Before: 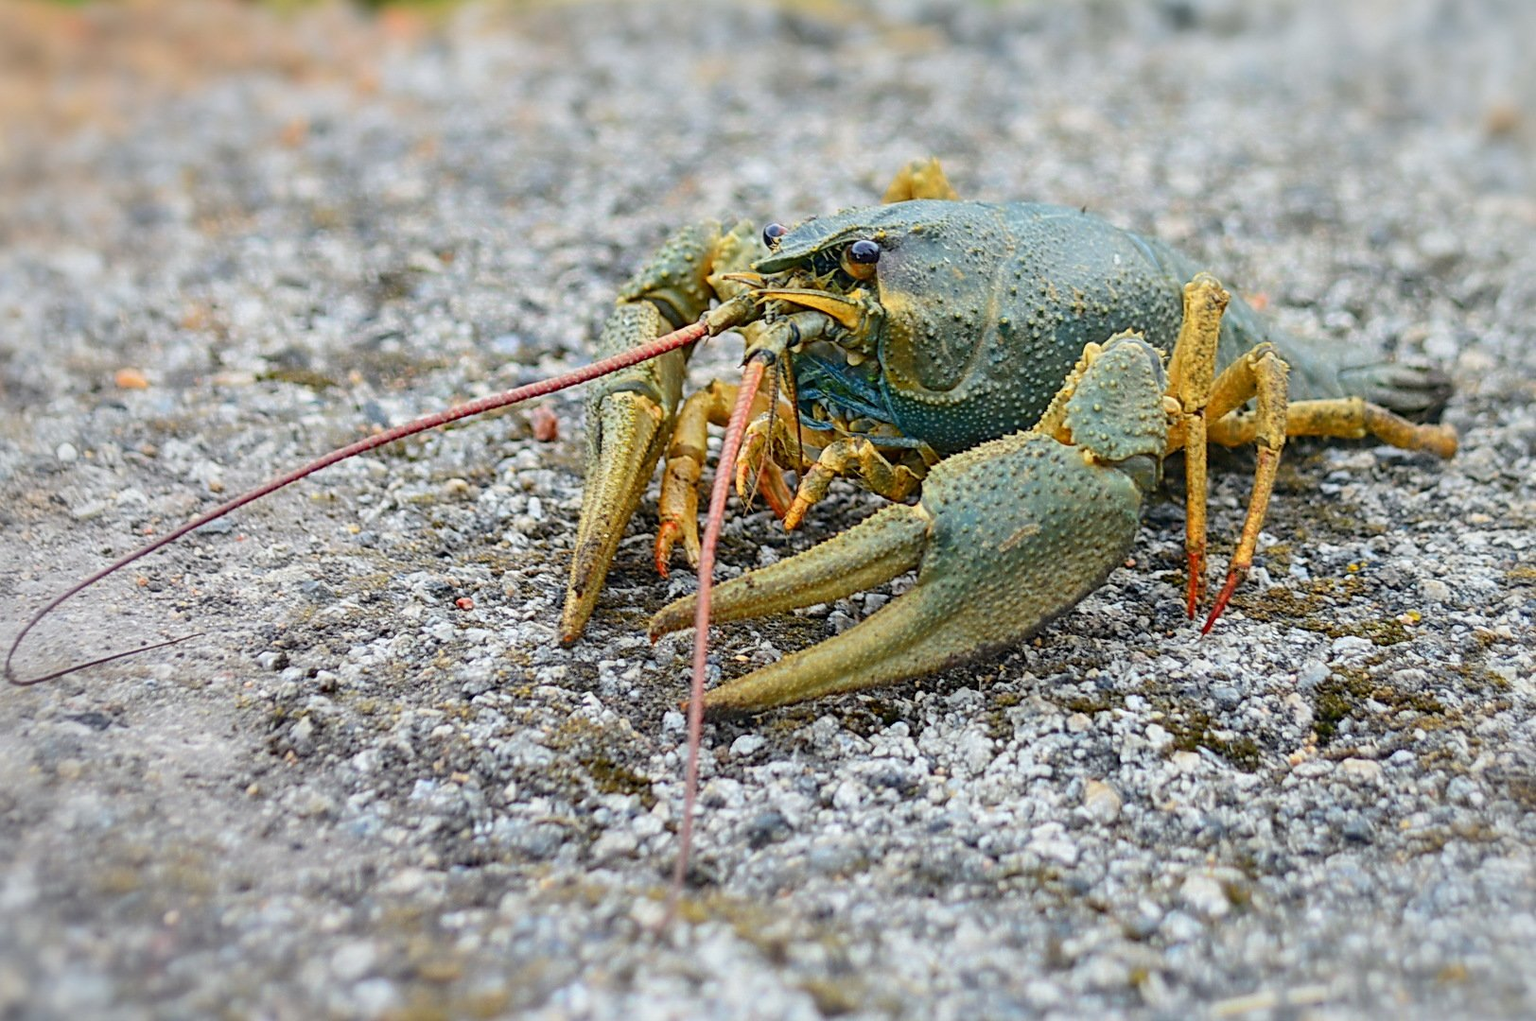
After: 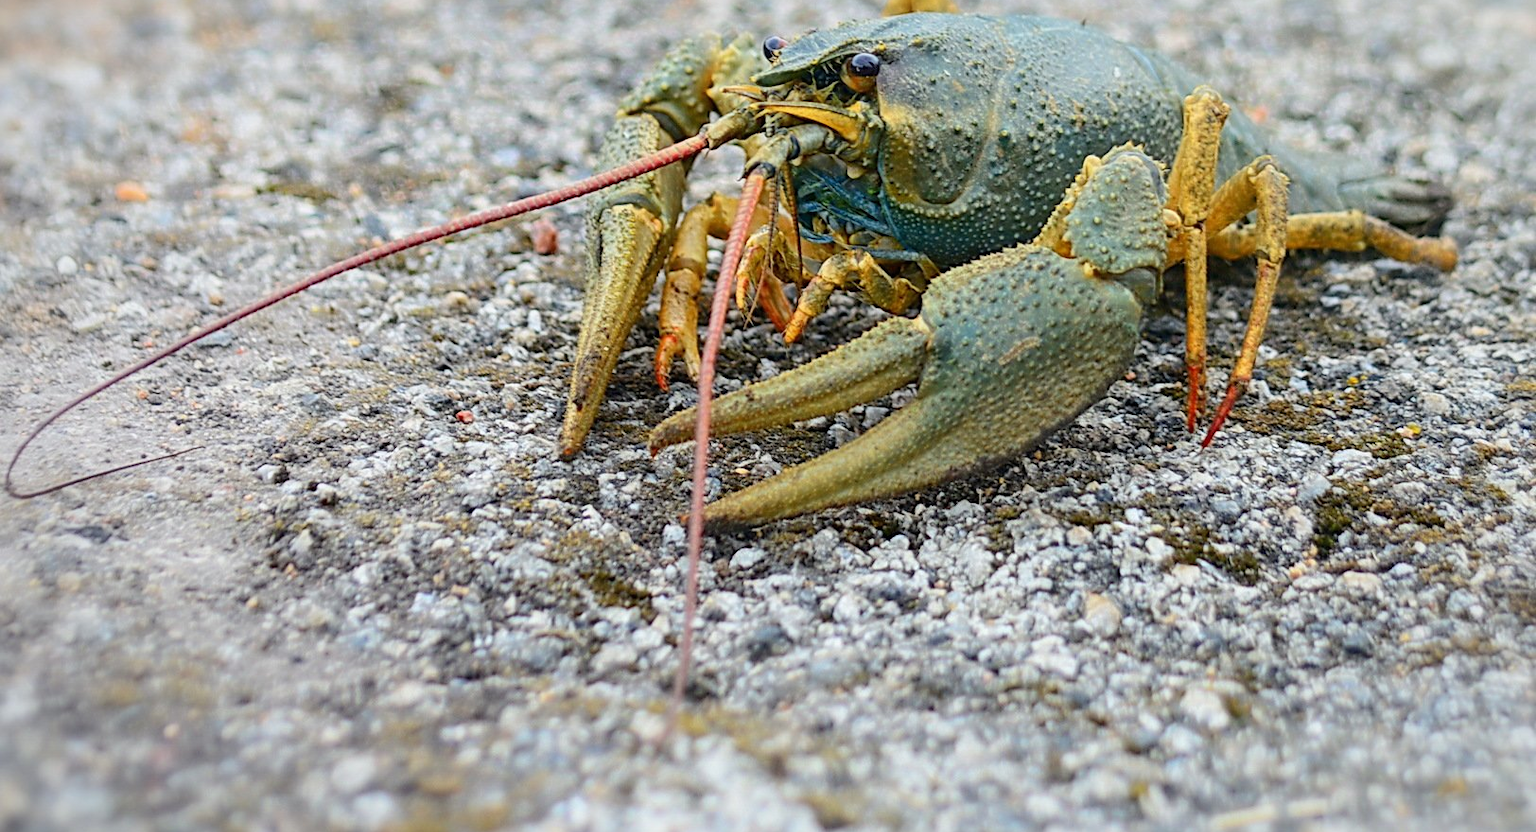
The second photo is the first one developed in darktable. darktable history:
crop and rotate: top 18.507%
shadows and highlights: shadows -24.28, highlights 49.77, soften with gaussian
